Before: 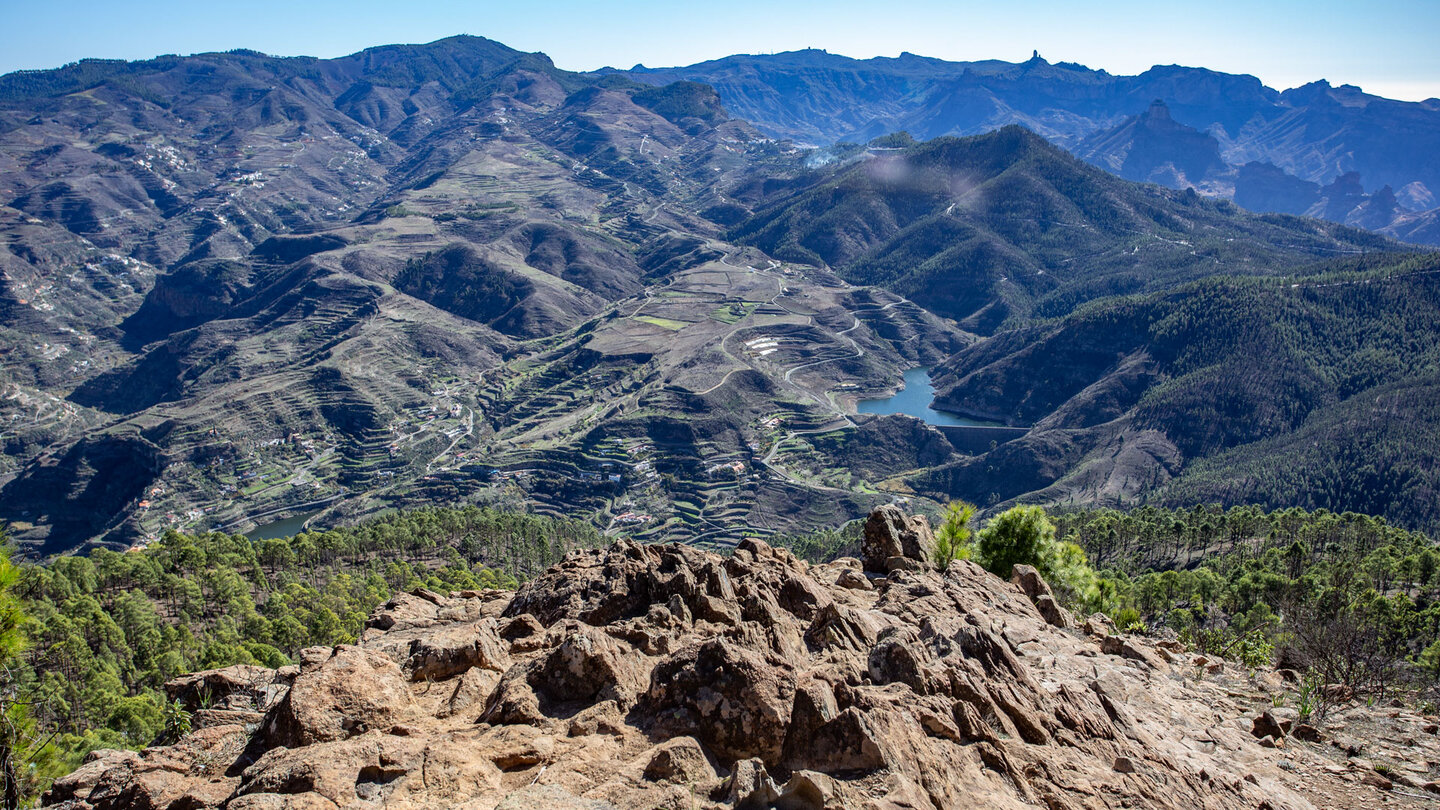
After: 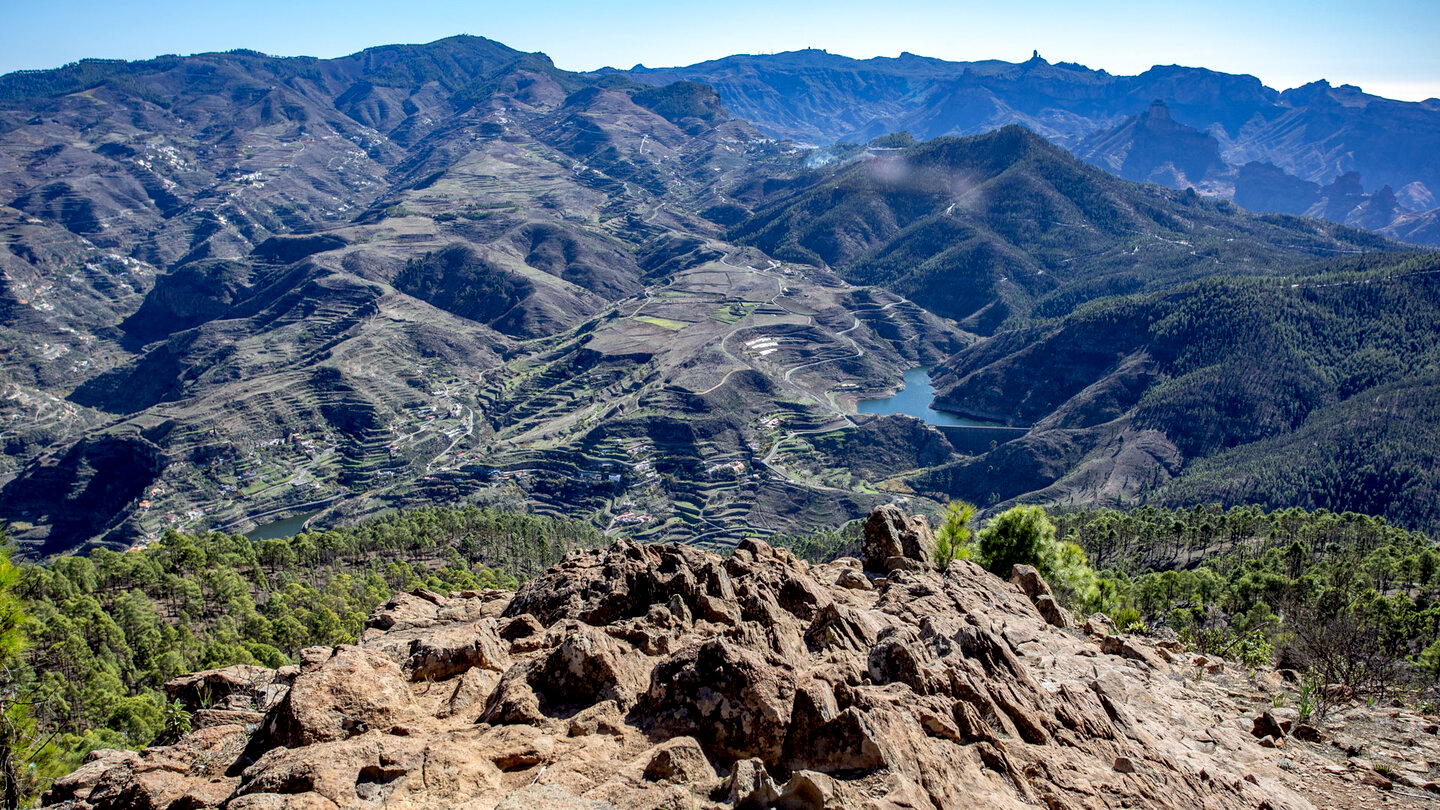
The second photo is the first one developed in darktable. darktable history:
exposure: black level correction 0.008, exposure 0.091 EV, compensate highlight preservation false
